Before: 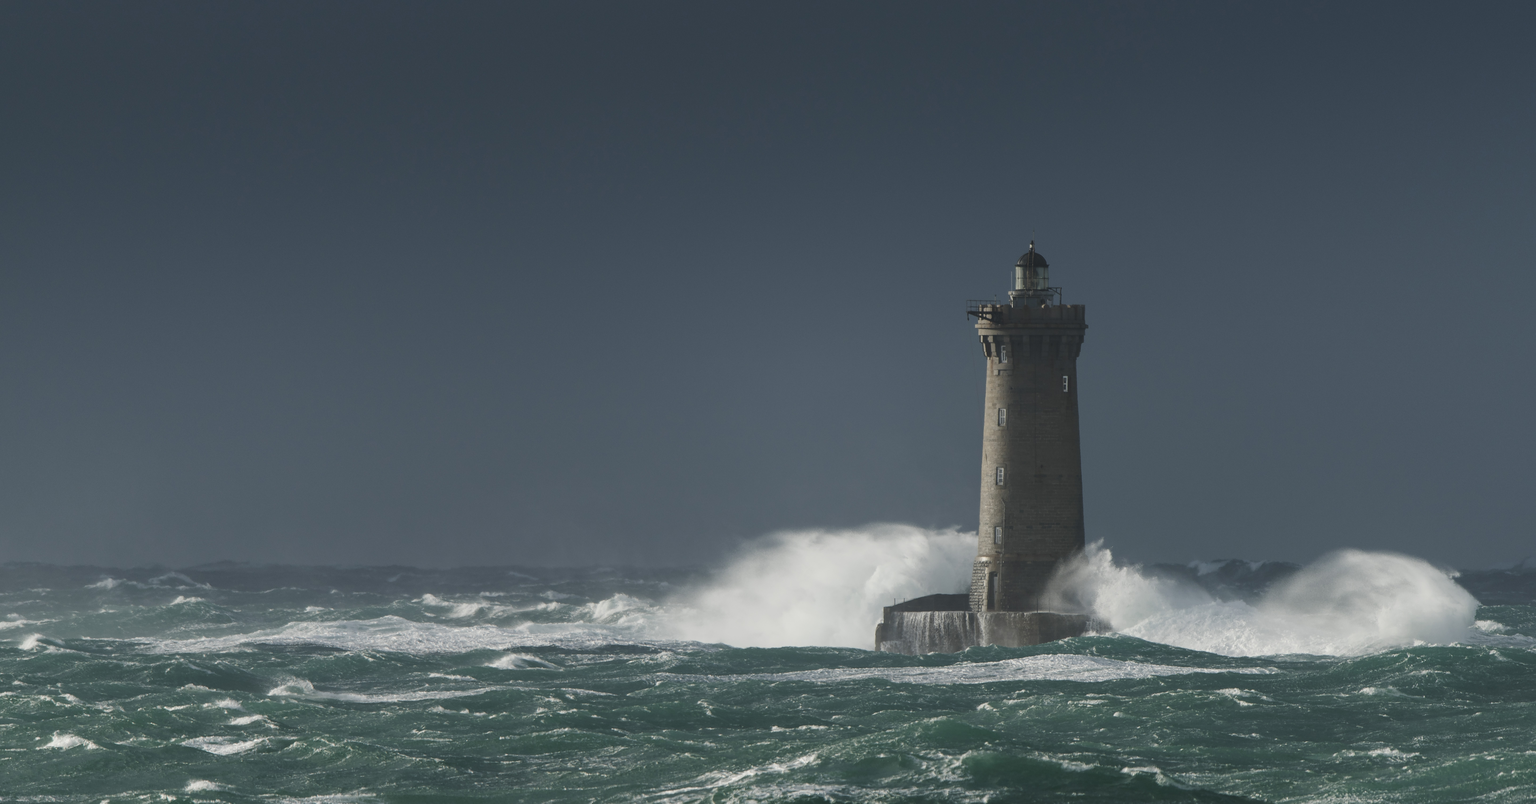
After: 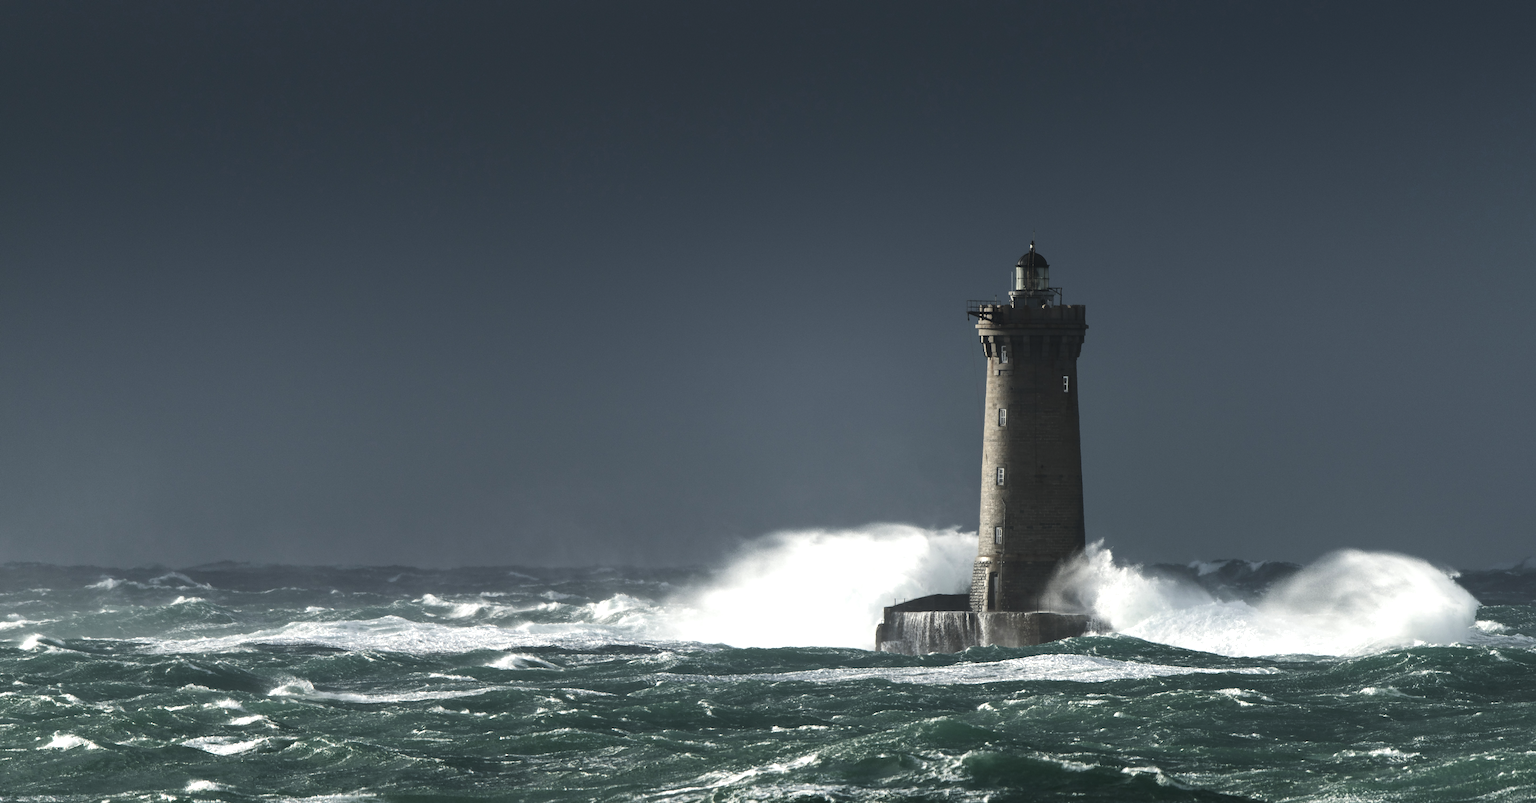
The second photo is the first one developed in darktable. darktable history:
tone equalizer: -8 EV -1.11 EV, -7 EV -1.01 EV, -6 EV -0.859 EV, -5 EV -0.567 EV, -3 EV 0.544 EV, -2 EV 0.866 EV, -1 EV 0.99 EV, +0 EV 1.07 EV, edges refinement/feathering 500, mask exposure compensation -1.57 EV, preserve details no
